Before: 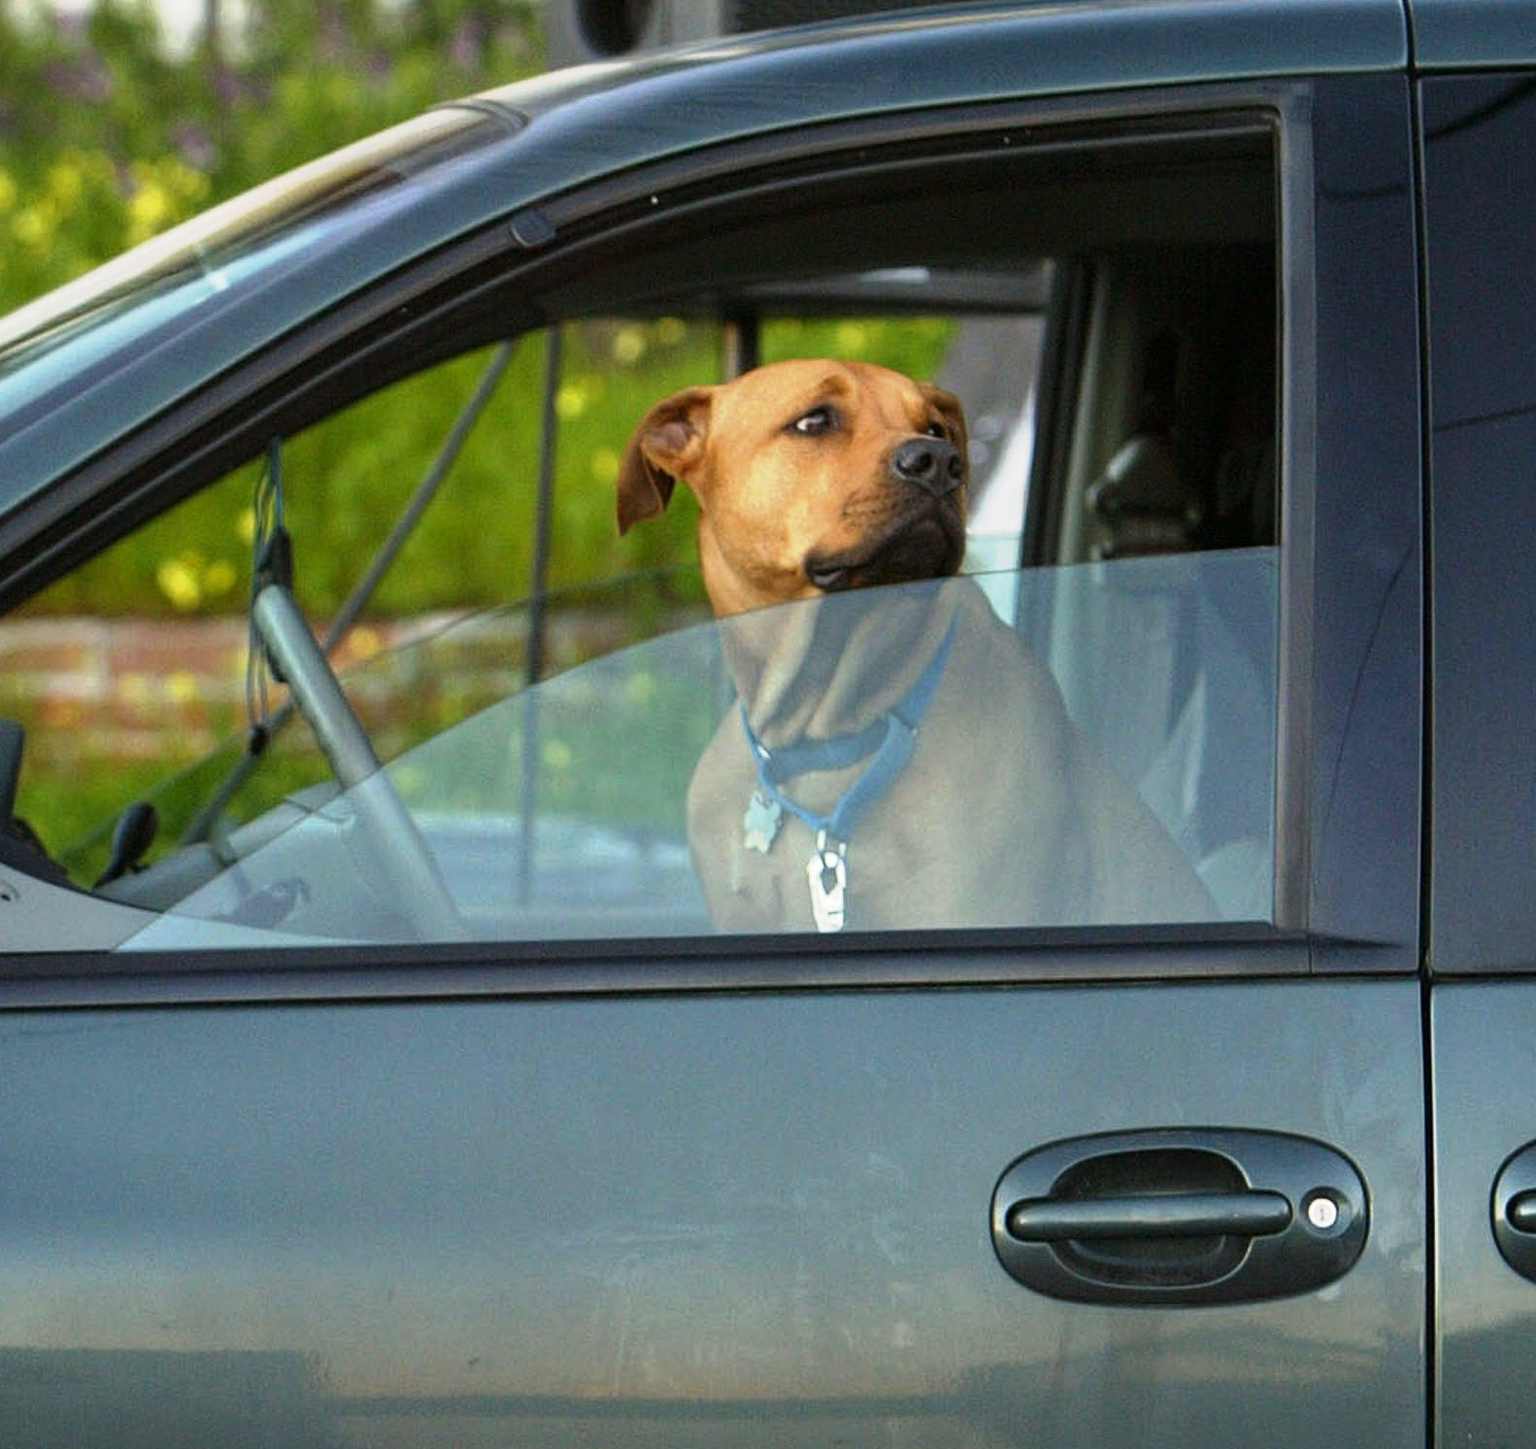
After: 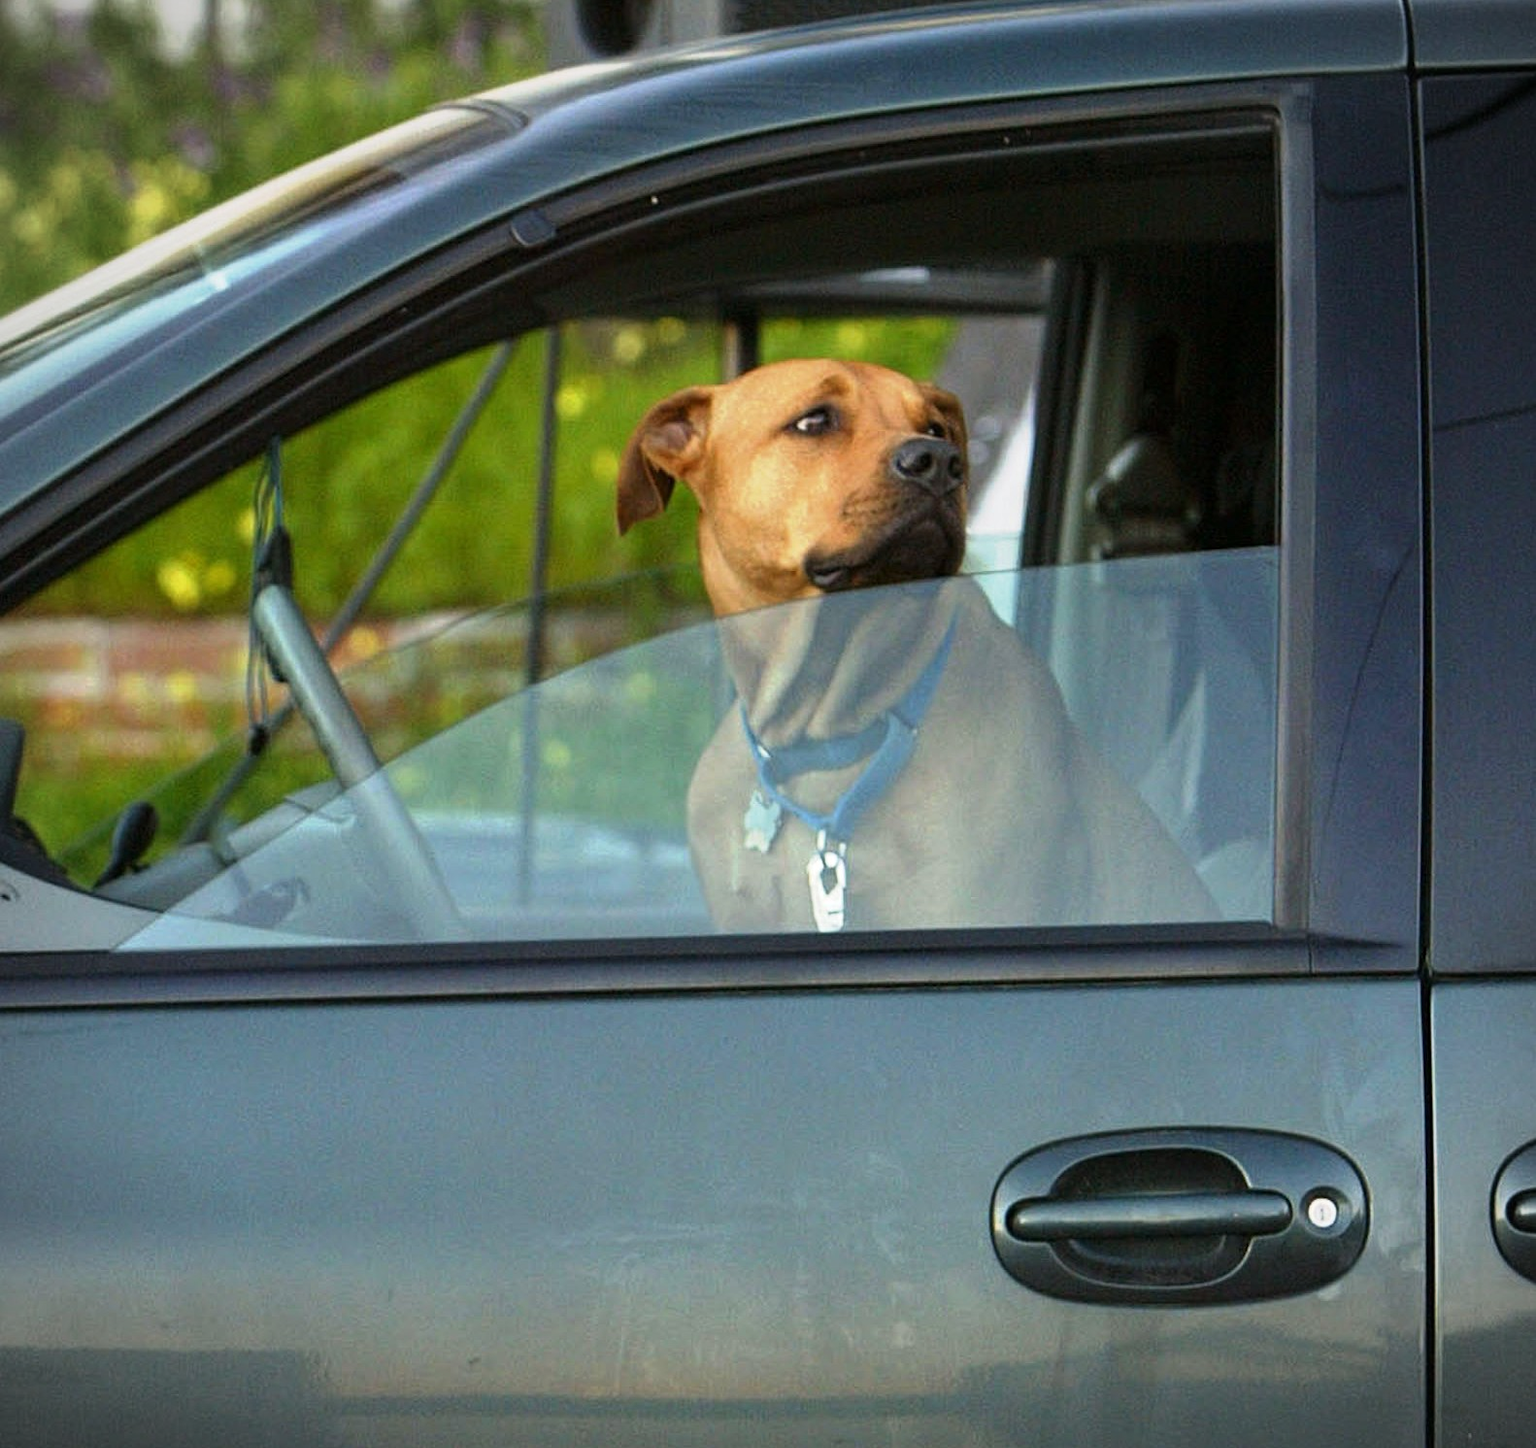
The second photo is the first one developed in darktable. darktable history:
vignetting: fall-off start 91.49%
